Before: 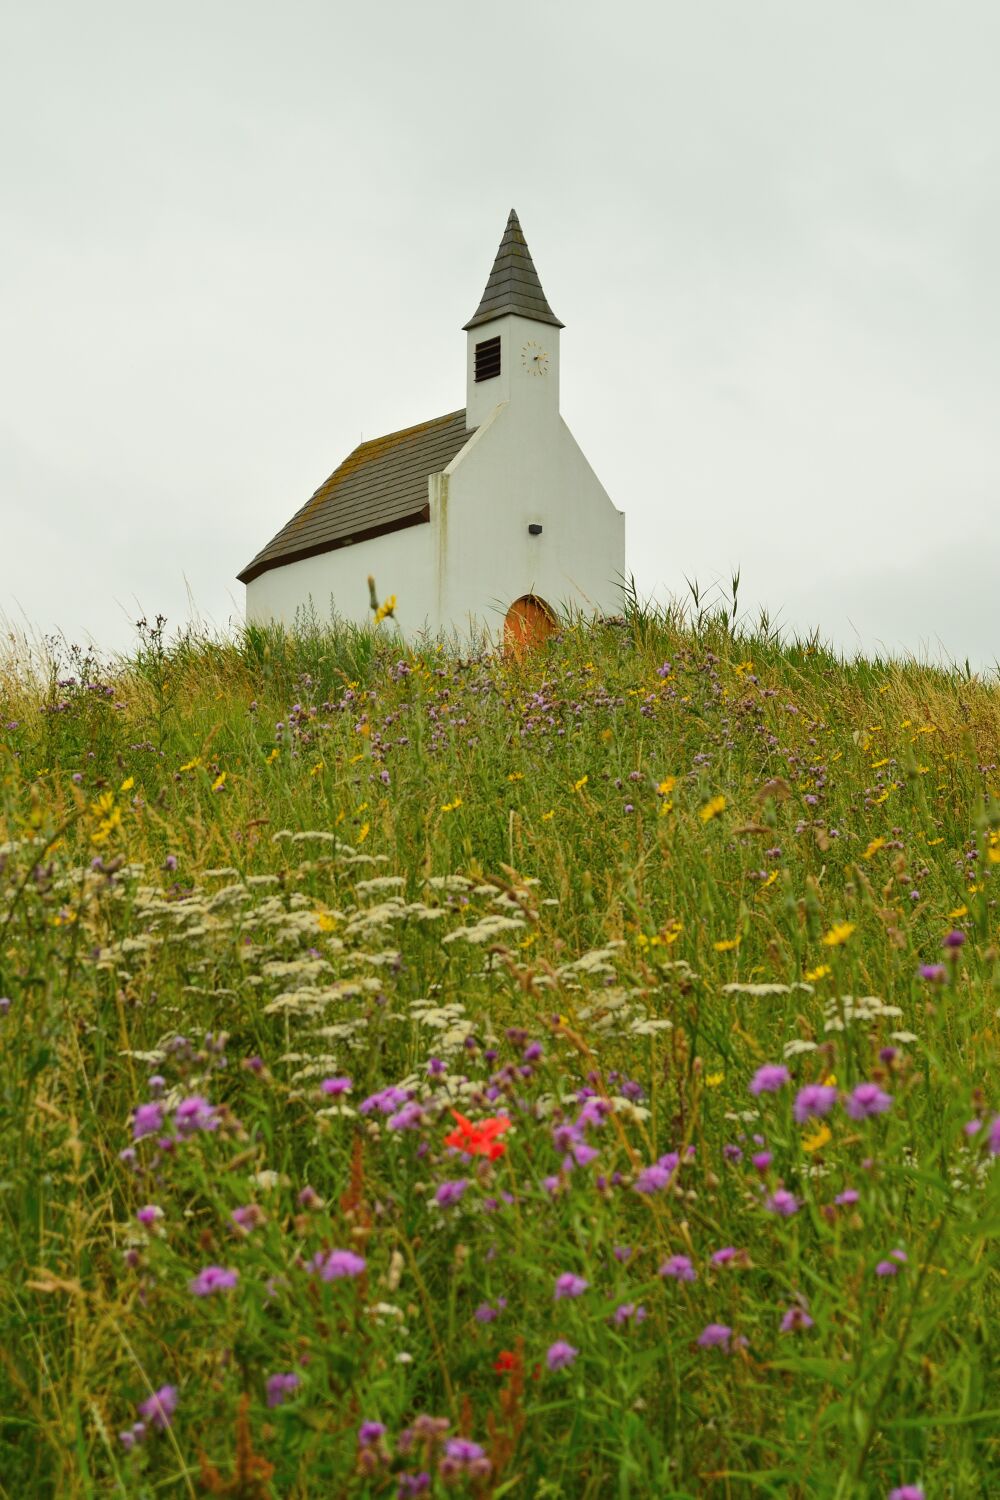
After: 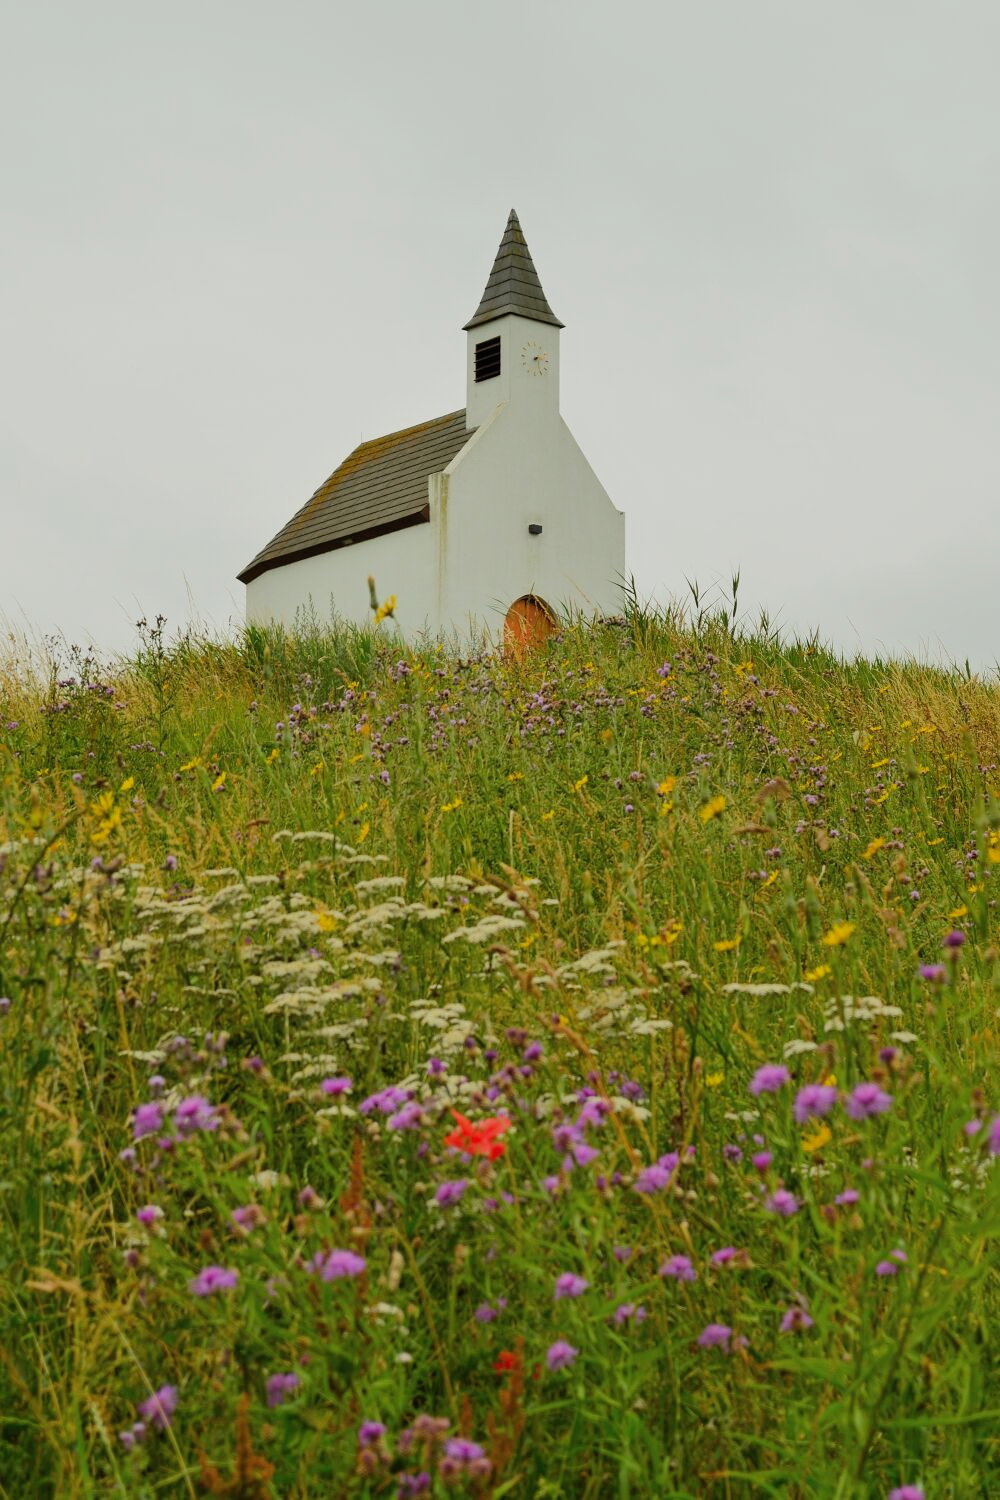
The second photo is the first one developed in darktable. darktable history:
contrast equalizer: y [[0.5, 0.5, 0.468, 0.5, 0.5, 0.5], [0.5 ×6], [0.5 ×6], [0 ×6], [0 ×6]]
filmic rgb: hardness 4.17
